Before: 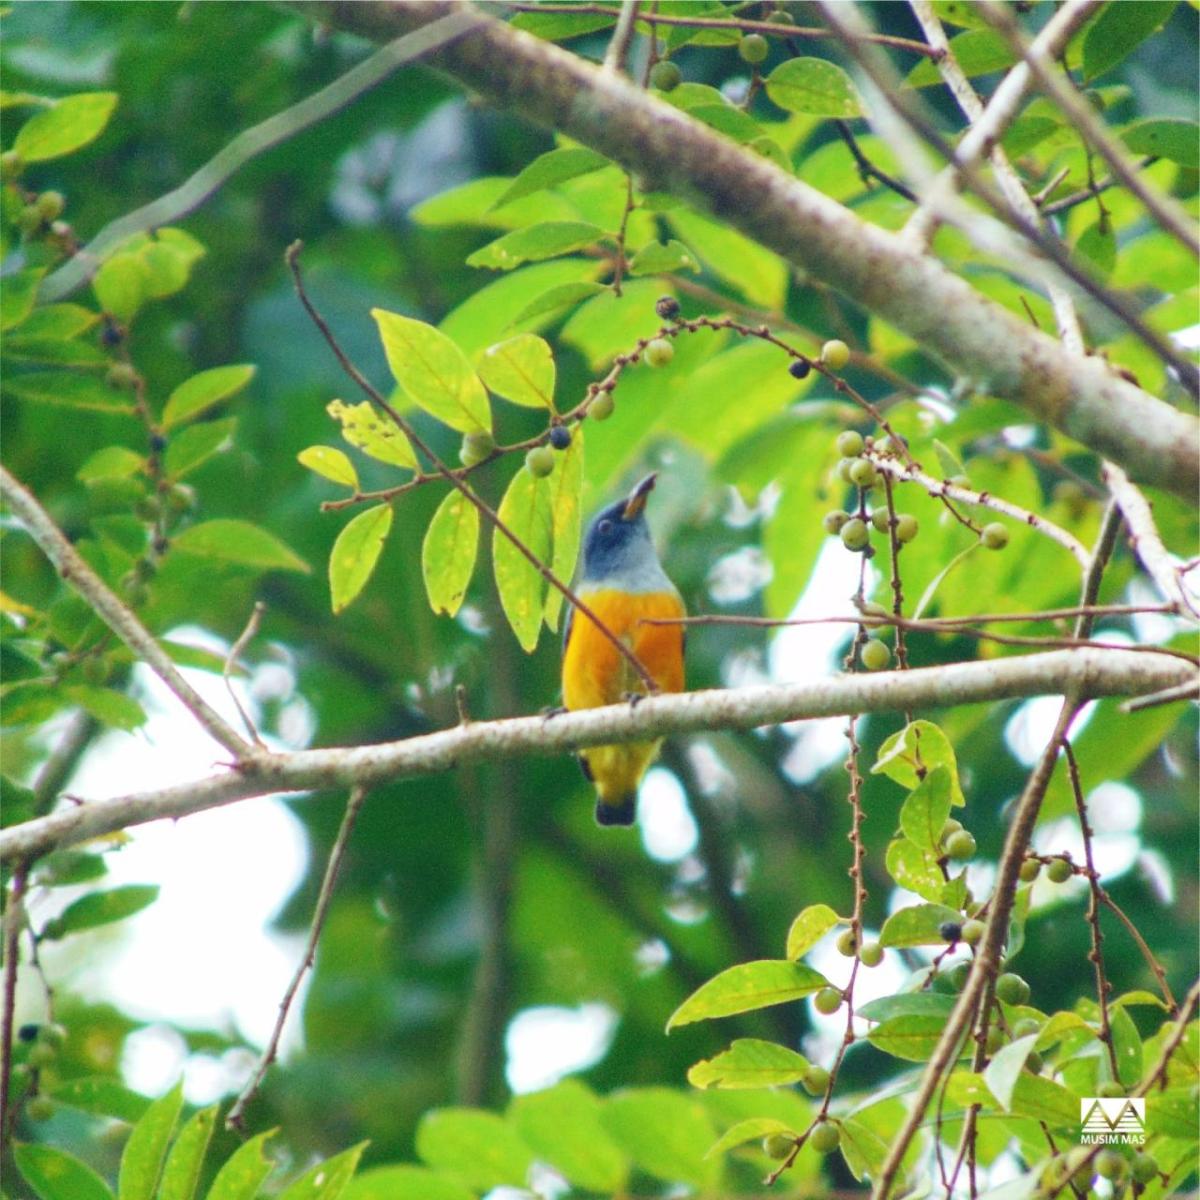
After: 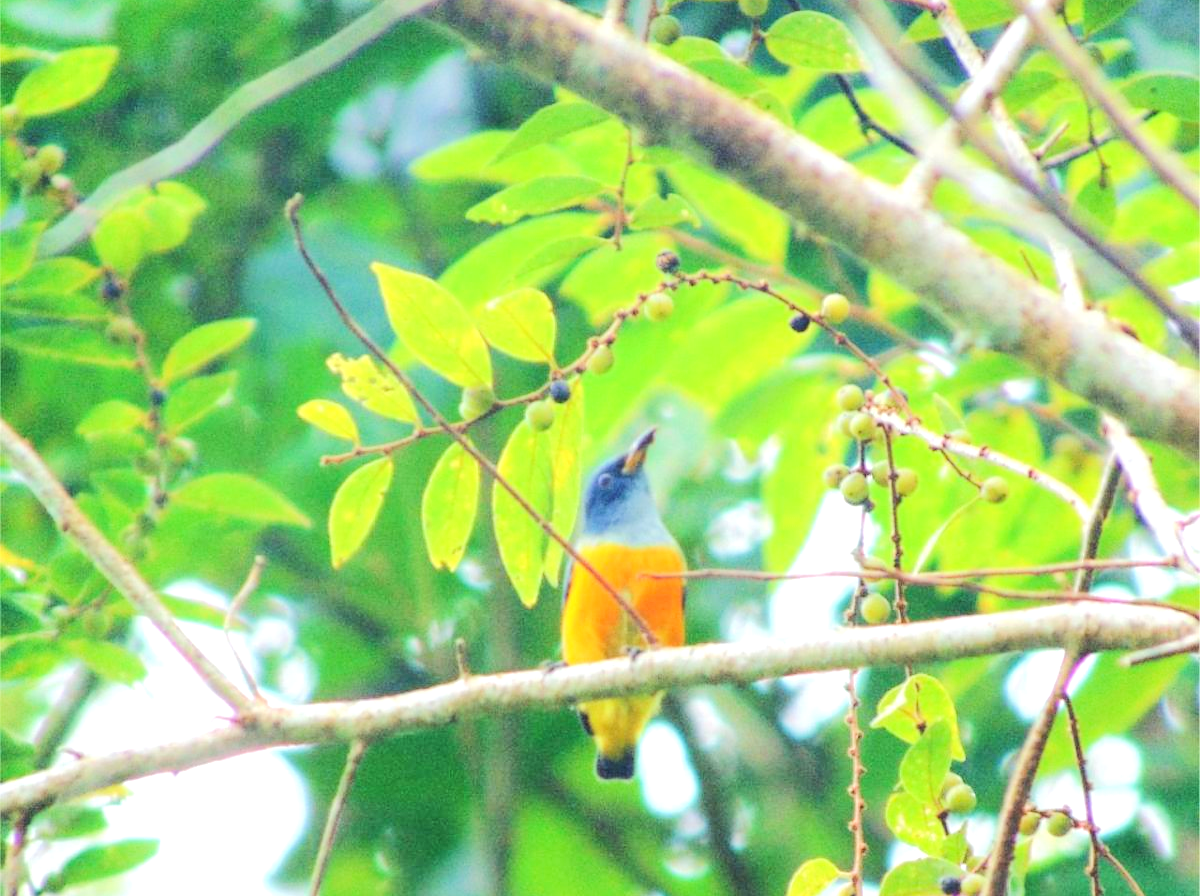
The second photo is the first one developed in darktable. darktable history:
crop: top 3.899%, bottom 21.412%
exposure: exposure 0.239 EV, compensate highlight preservation false
tone equalizer: -7 EV 0.152 EV, -6 EV 0.609 EV, -5 EV 1.16 EV, -4 EV 1.35 EV, -3 EV 1.14 EV, -2 EV 0.6 EV, -1 EV 0.162 EV, edges refinement/feathering 500, mask exposure compensation -1.57 EV, preserve details no
